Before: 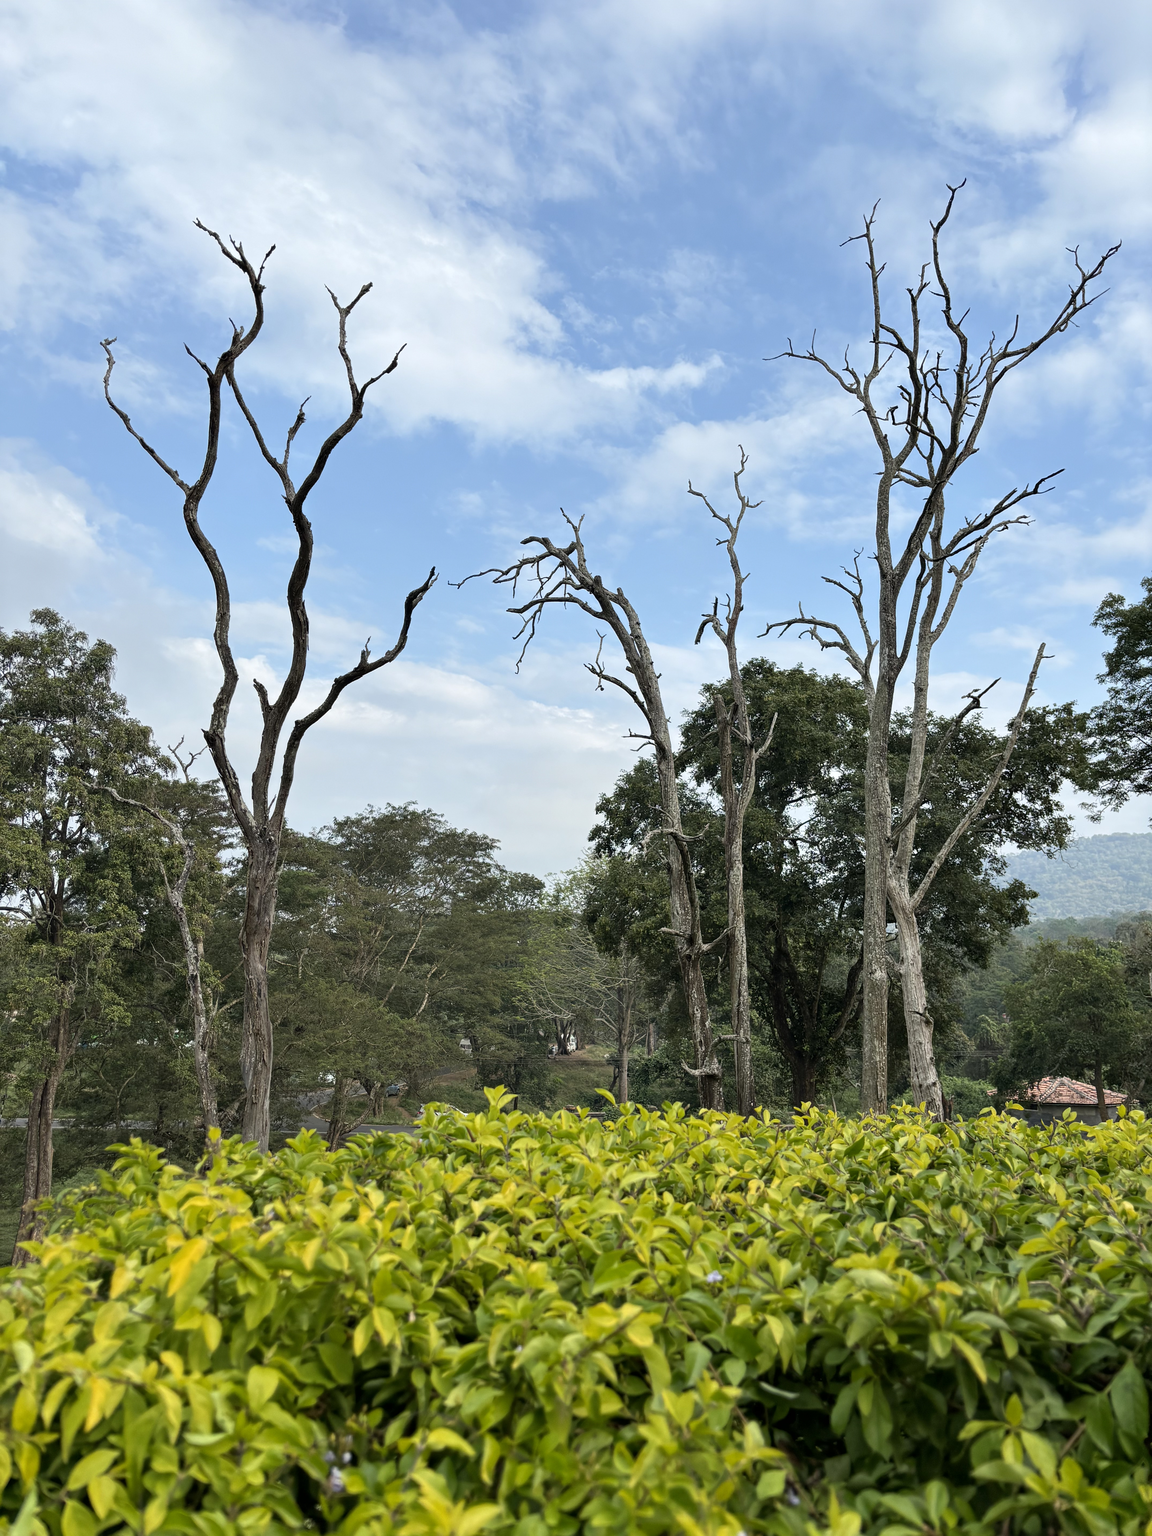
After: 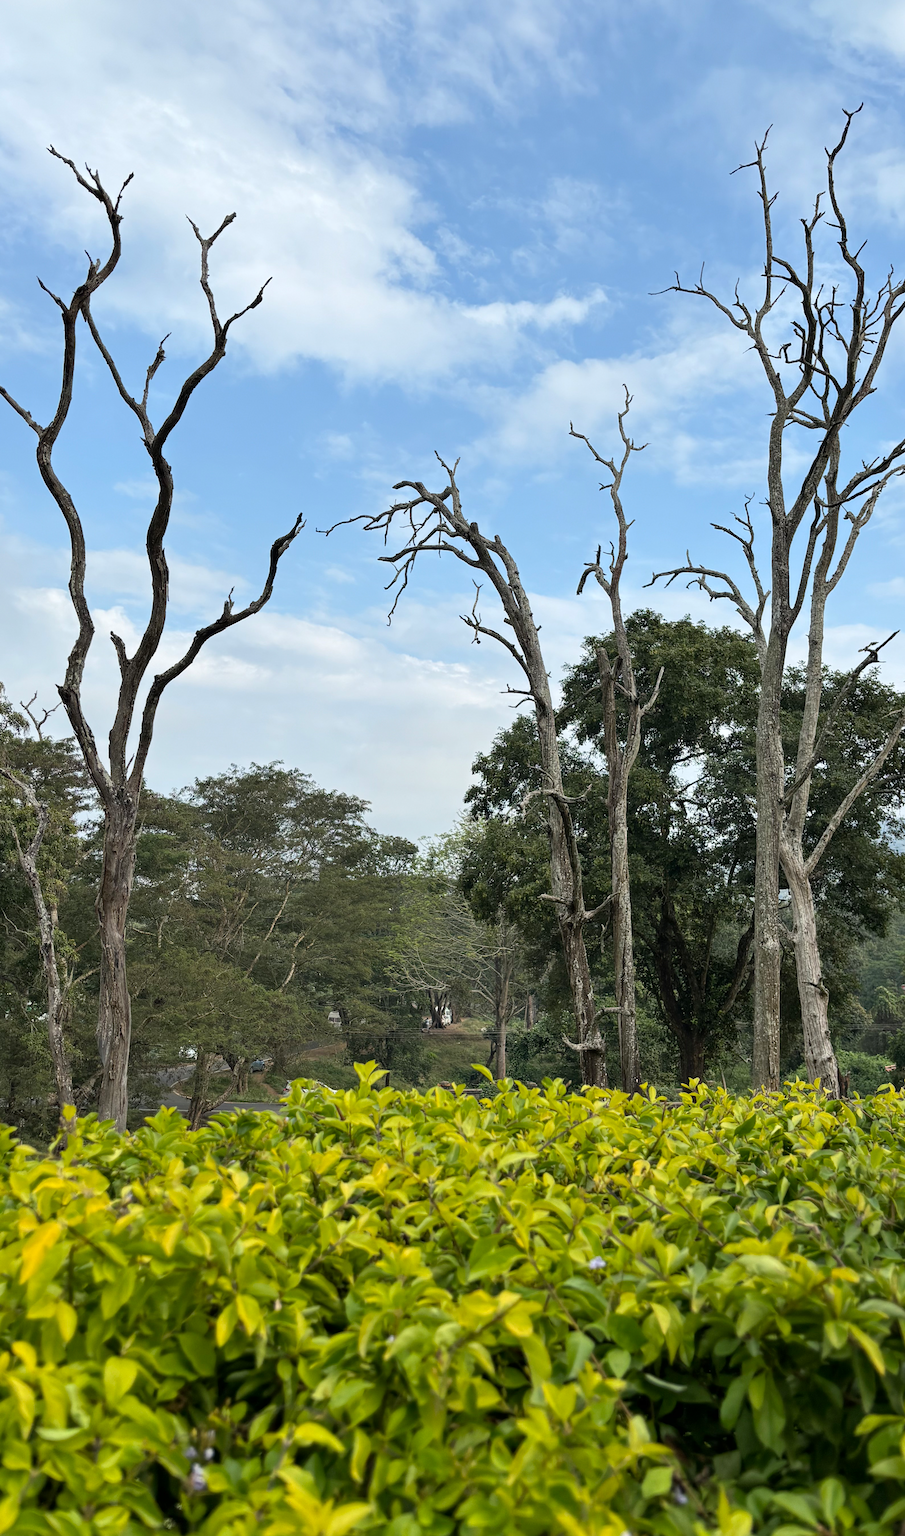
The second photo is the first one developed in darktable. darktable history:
crop and rotate: left 12.96%, top 5.319%, right 12.598%
